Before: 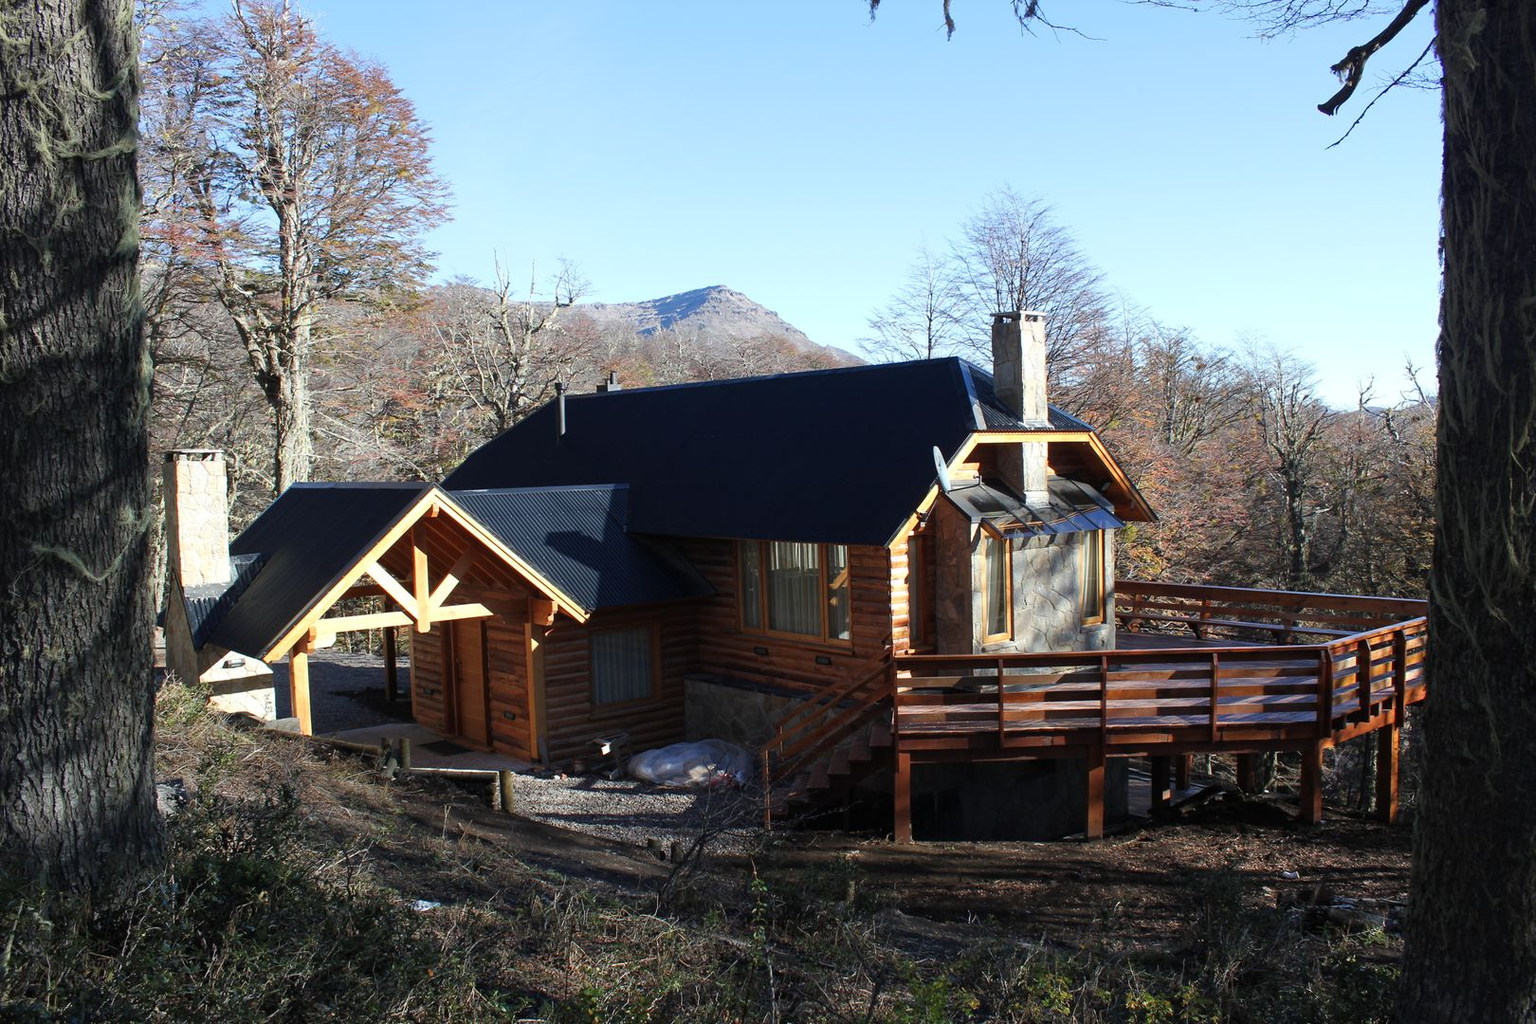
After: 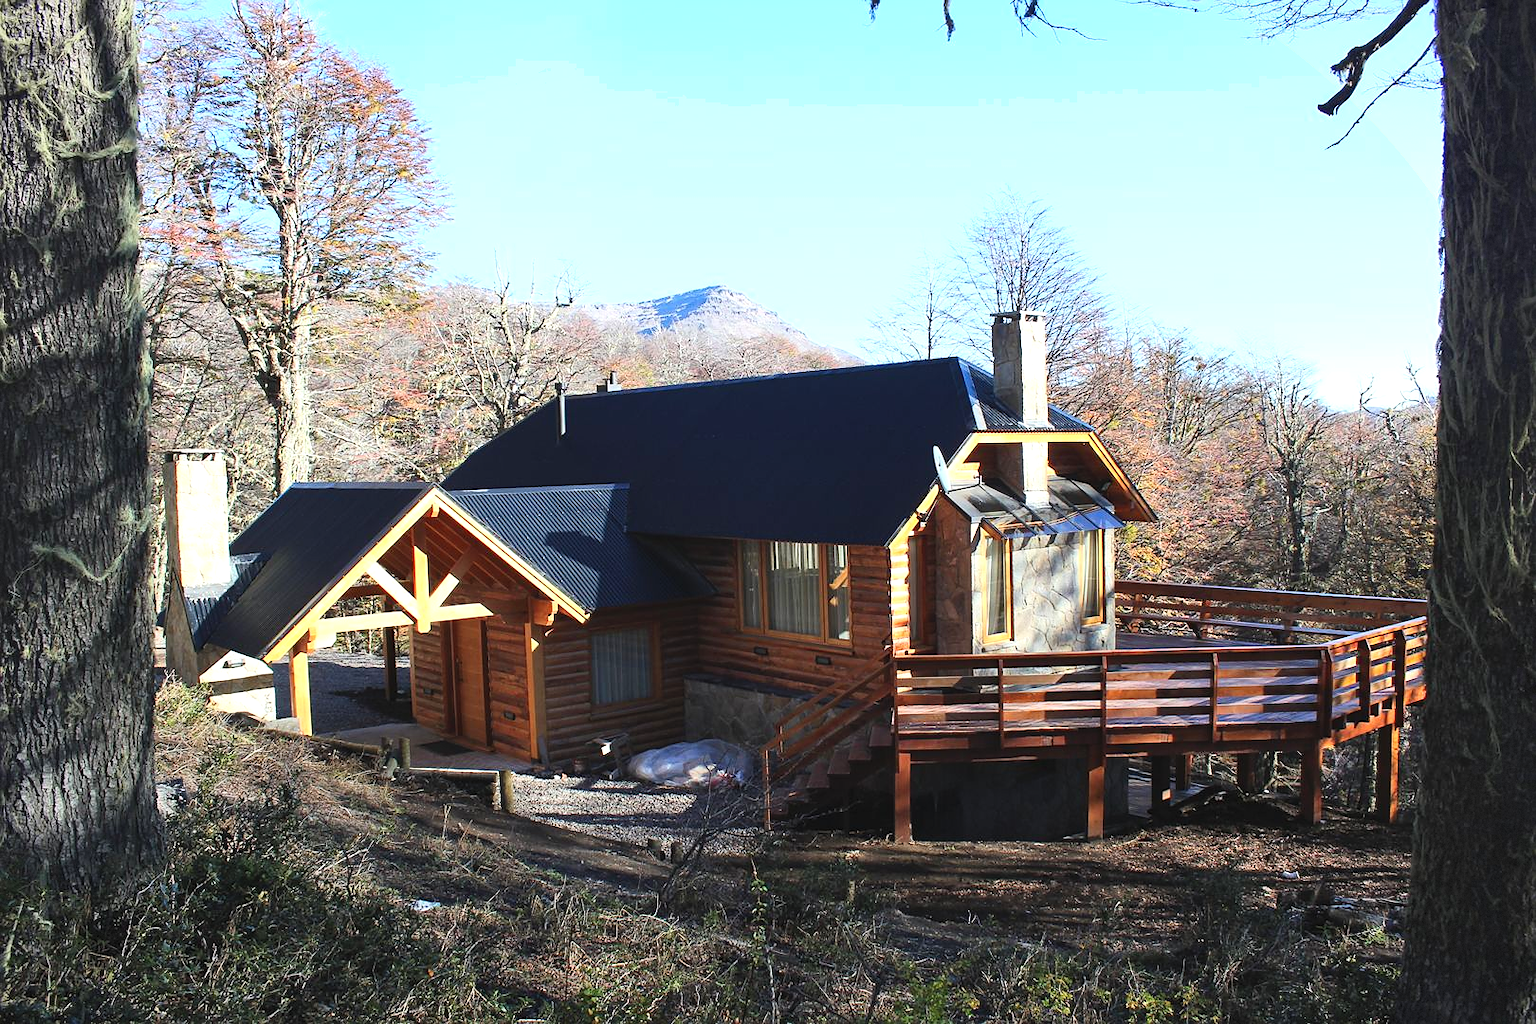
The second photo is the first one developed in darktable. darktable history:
sharpen: radius 0.969, amount 0.604
vignetting: fall-off start 100%, fall-off radius 71%, brightness -0.434, saturation -0.2, width/height ratio 1.178, dithering 8-bit output, unbound false
exposure: black level correction -0.002, exposure 0.54 EV, compensate highlight preservation false
contrast brightness saturation: contrast 0.2, brightness 0.16, saturation 0.22
graduated density: rotation -180°, offset 24.95
shadows and highlights: shadows 35, highlights -35, soften with gaussian
